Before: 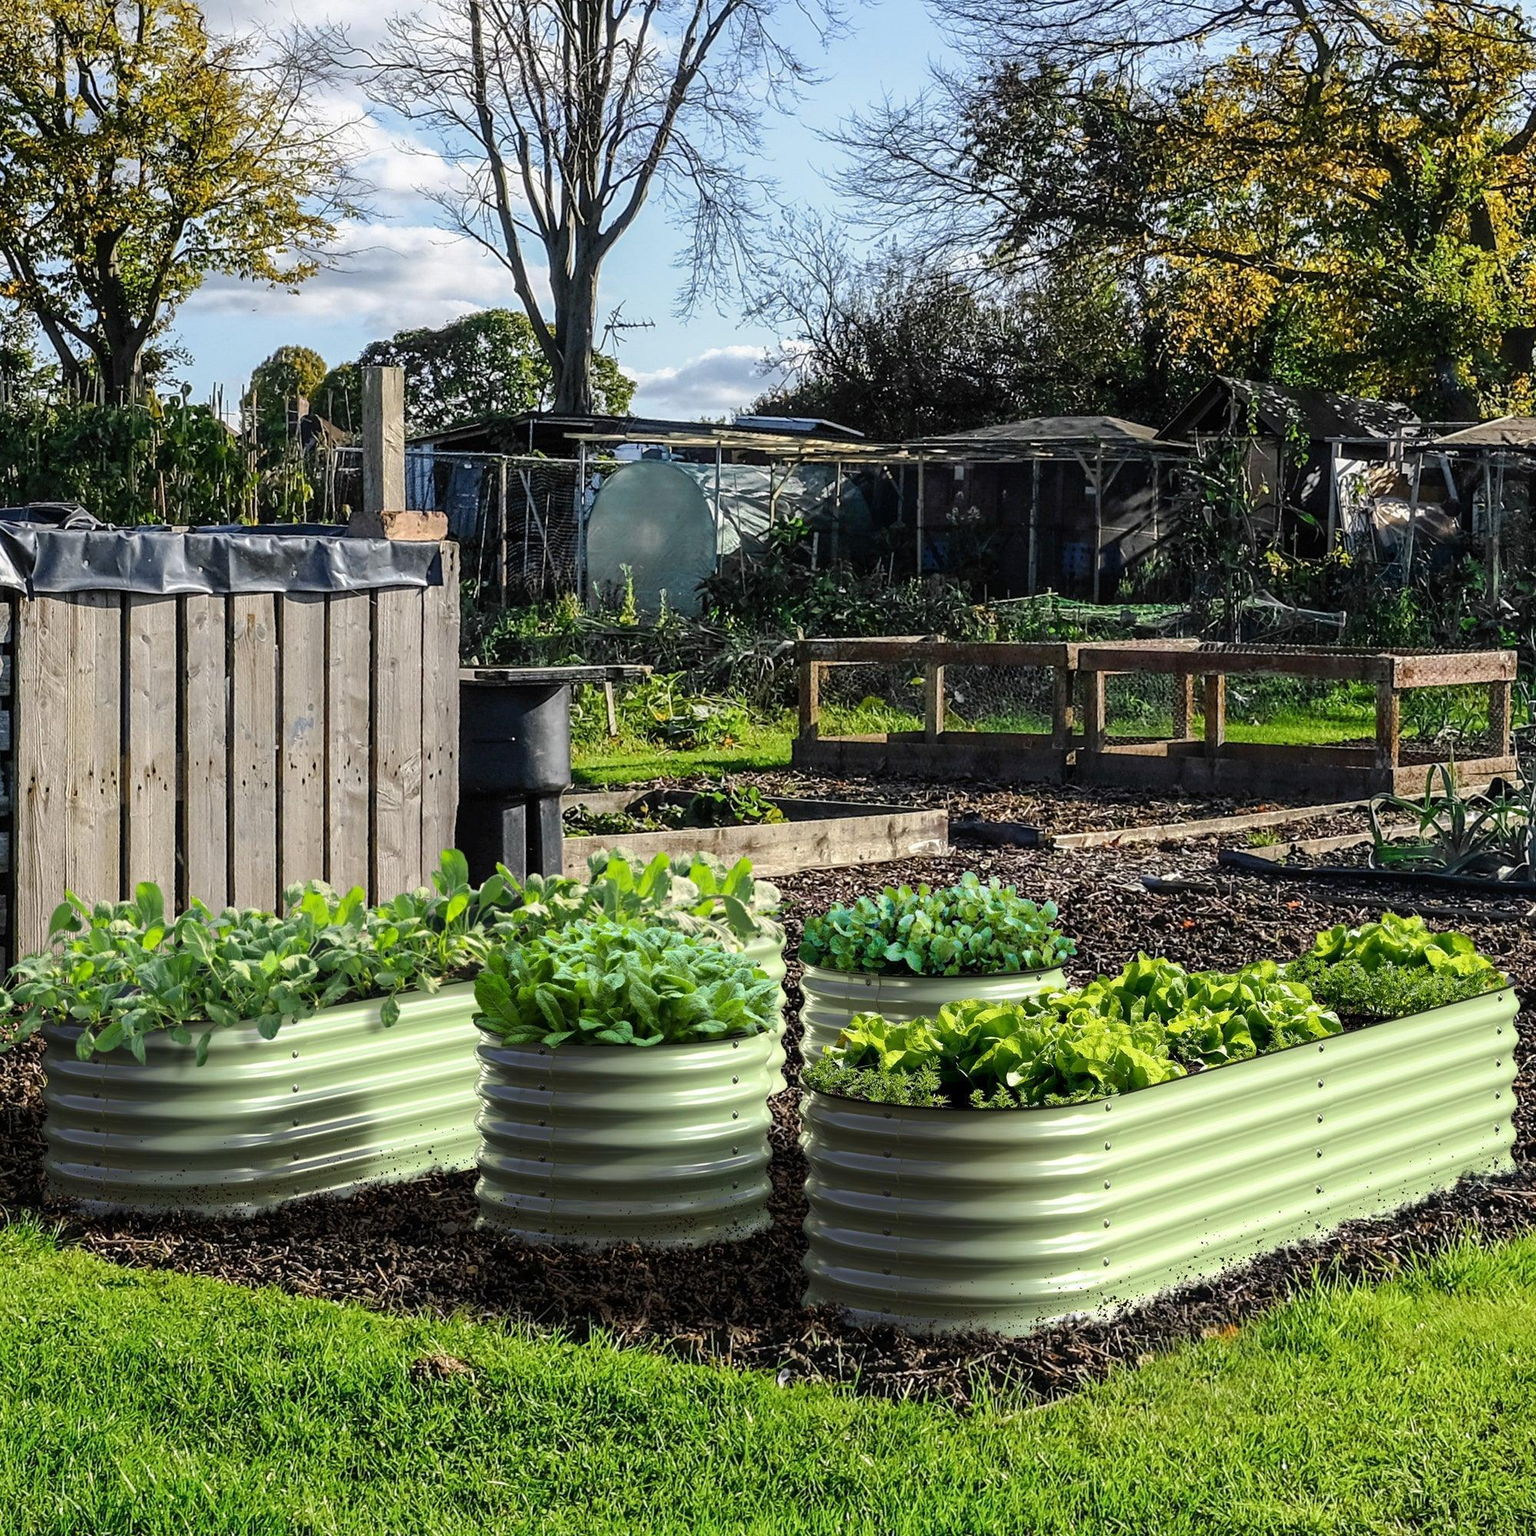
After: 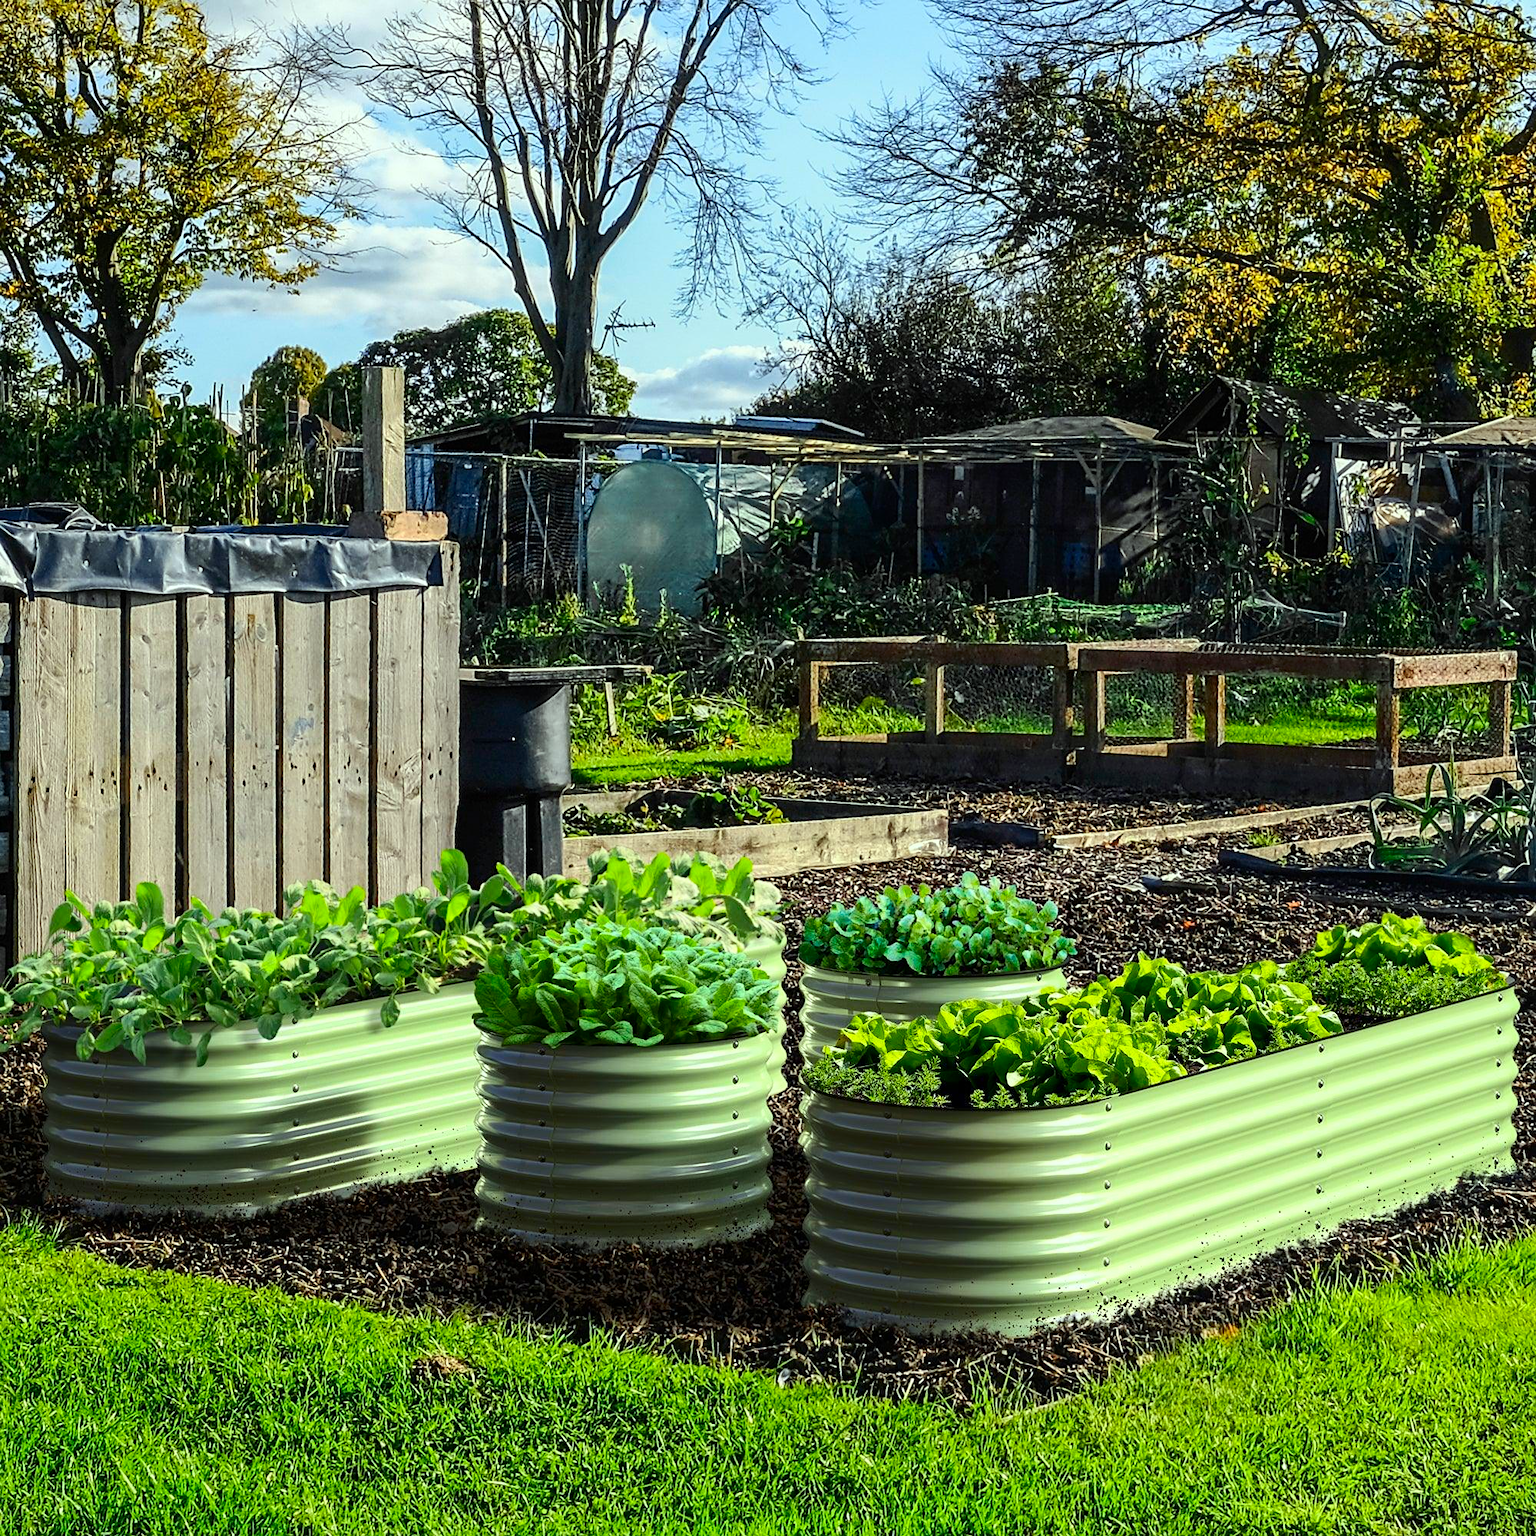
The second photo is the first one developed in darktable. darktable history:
shadows and highlights: shadows 25.19, highlights -23.44
color correction: highlights a* -8.23, highlights b* 3.49
sharpen: amount 0.212
contrast brightness saturation: contrast 0.18, saturation 0.305
